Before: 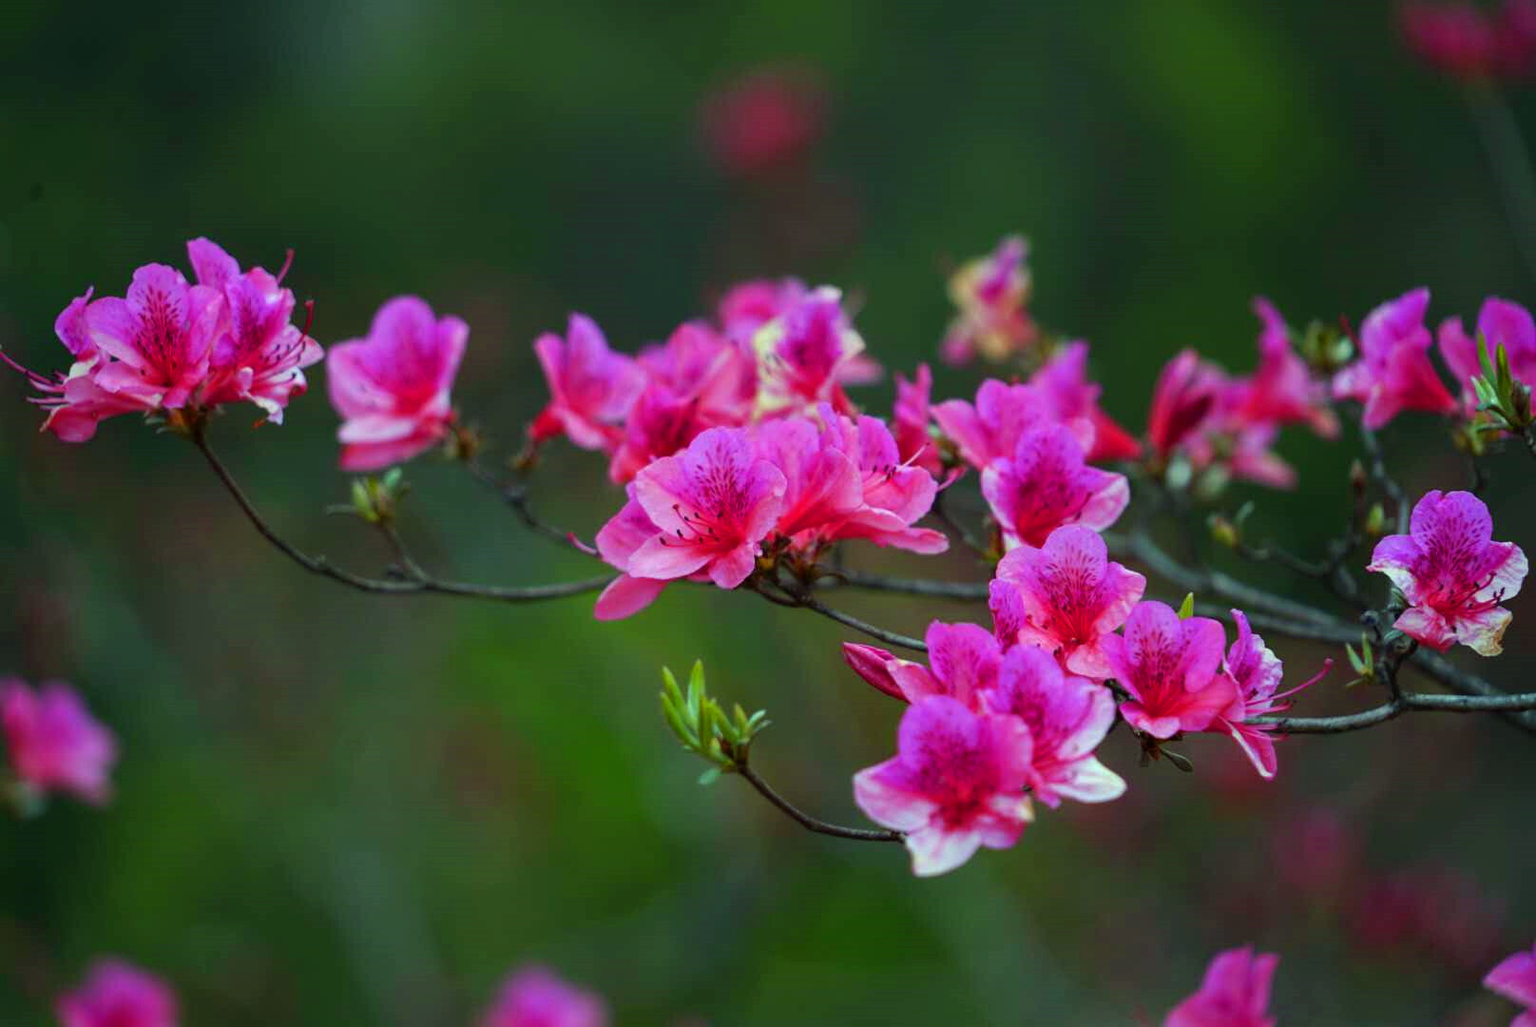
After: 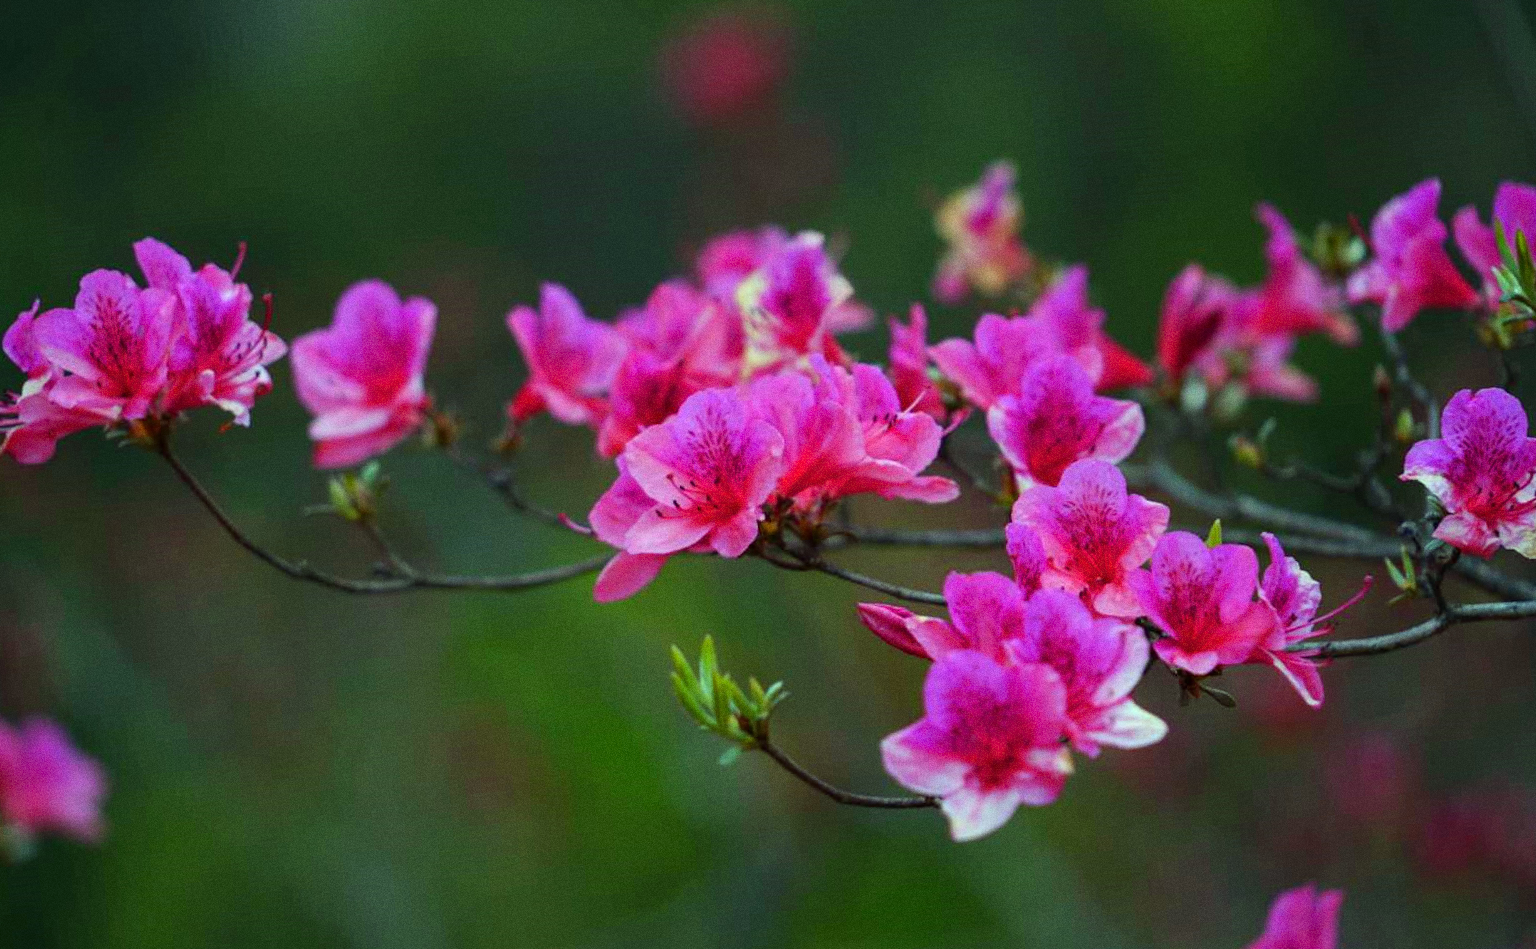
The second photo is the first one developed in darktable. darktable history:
rotate and perspective: rotation -5°, crop left 0.05, crop right 0.952, crop top 0.11, crop bottom 0.89
grain: coarseness 0.47 ISO
